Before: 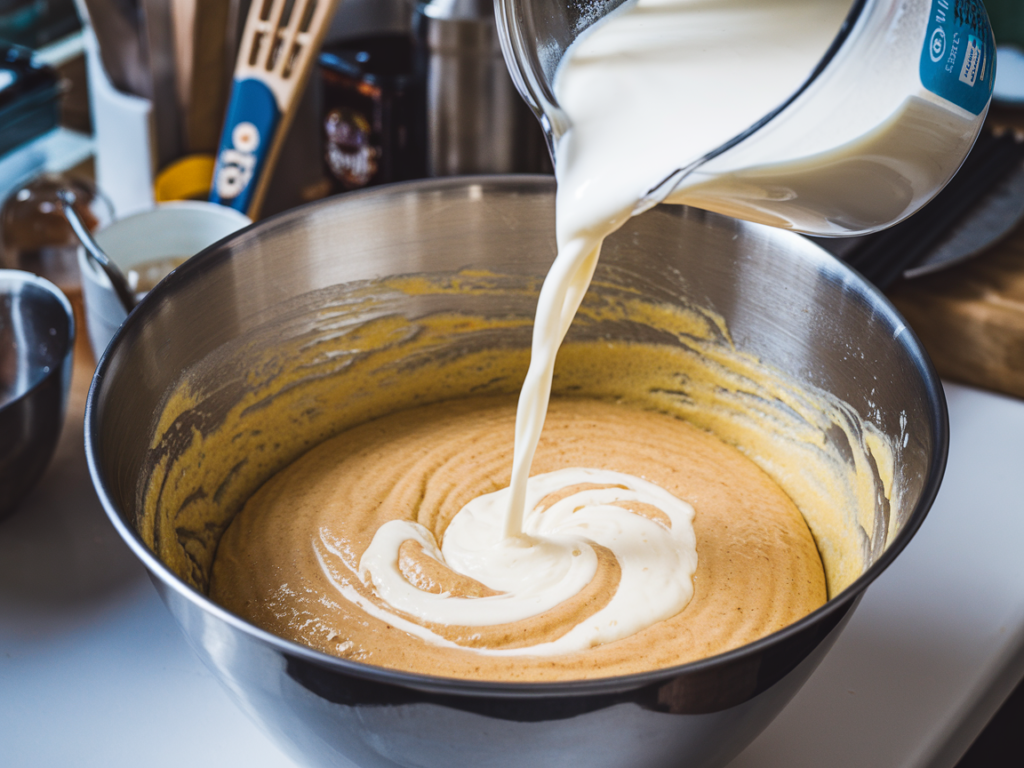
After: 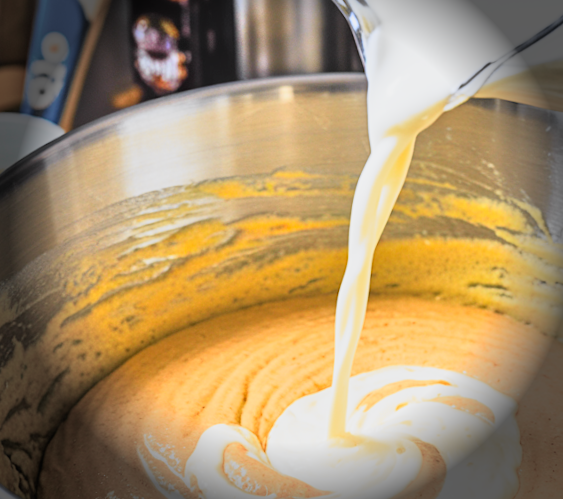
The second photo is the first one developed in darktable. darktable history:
rotate and perspective: rotation -2.12°, lens shift (vertical) 0.009, lens shift (horizontal) -0.008, automatic cropping original format, crop left 0.036, crop right 0.964, crop top 0.05, crop bottom 0.959
contrast brightness saturation: brightness 0.09, saturation 0.19
sharpen: amount 0.2
crop: left 16.202%, top 11.208%, right 26.045%, bottom 20.557%
tone equalizer: -7 EV 0.15 EV, -6 EV 0.6 EV, -5 EV 1.15 EV, -4 EV 1.33 EV, -3 EV 1.15 EV, -2 EV 0.6 EV, -1 EV 0.15 EV, mask exposure compensation -0.5 EV
tone curve: curves: ch0 [(0, 0) (0.078, 0.029) (0.265, 0.241) (0.507, 0.56) (0.744, 0.826) (1, 0.948)]; ch1 [(0, 0) (0.346, 0.307) (0.418, 0.383) (0.46, 0.439) (0.482, 0.493) (0.502, 0.5) (0.517, 0.506) (0.55, 0.557) (0.601, 0.637) (0.666, 0.7) (1, 1)]; ch2 [(0, 0) (0.346, 0.34) (0.431, 0.45) (0.485, 0.494) (0.5, 0.498) (0.508, 0.499) (0.532, 0.546) (0.579, 0.628) (0.625, 0.668) (1, 1)], color space Lab, independent channels, preserve colors none
vignetting: fall-off start 76.42%, fall-off radius 27.36%, brightness -0.872, center (0.037, -0.09), width/height ratio 0.971
